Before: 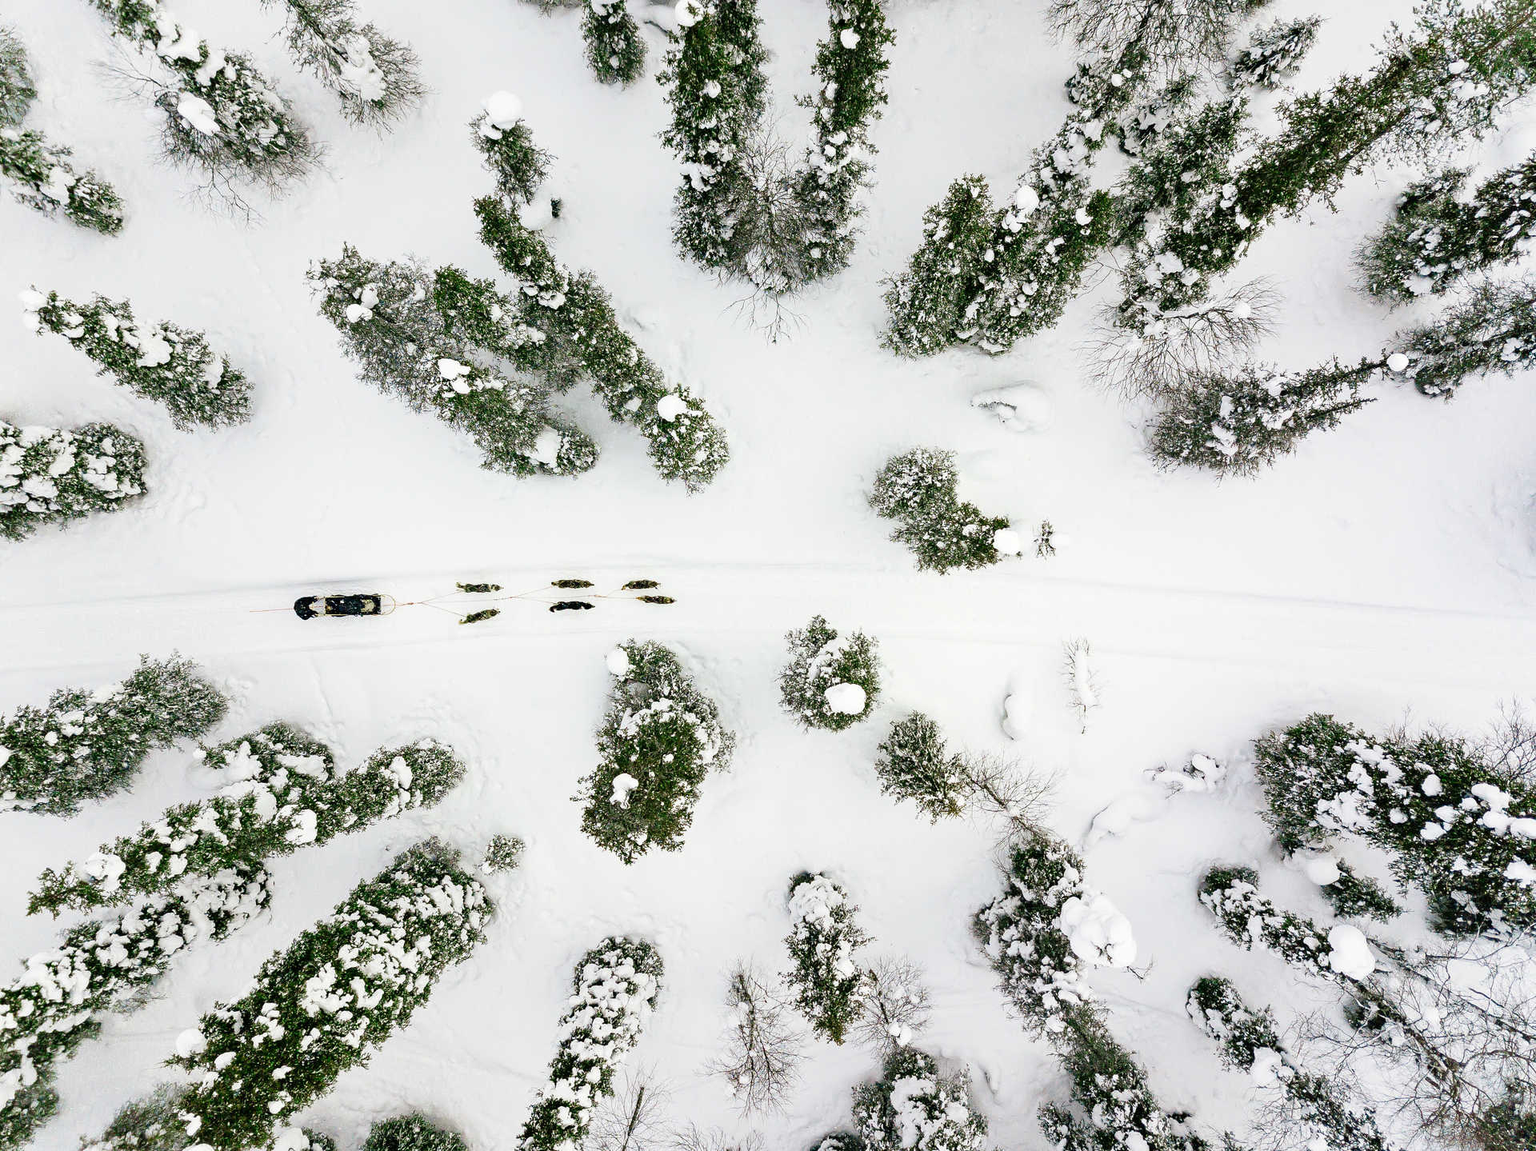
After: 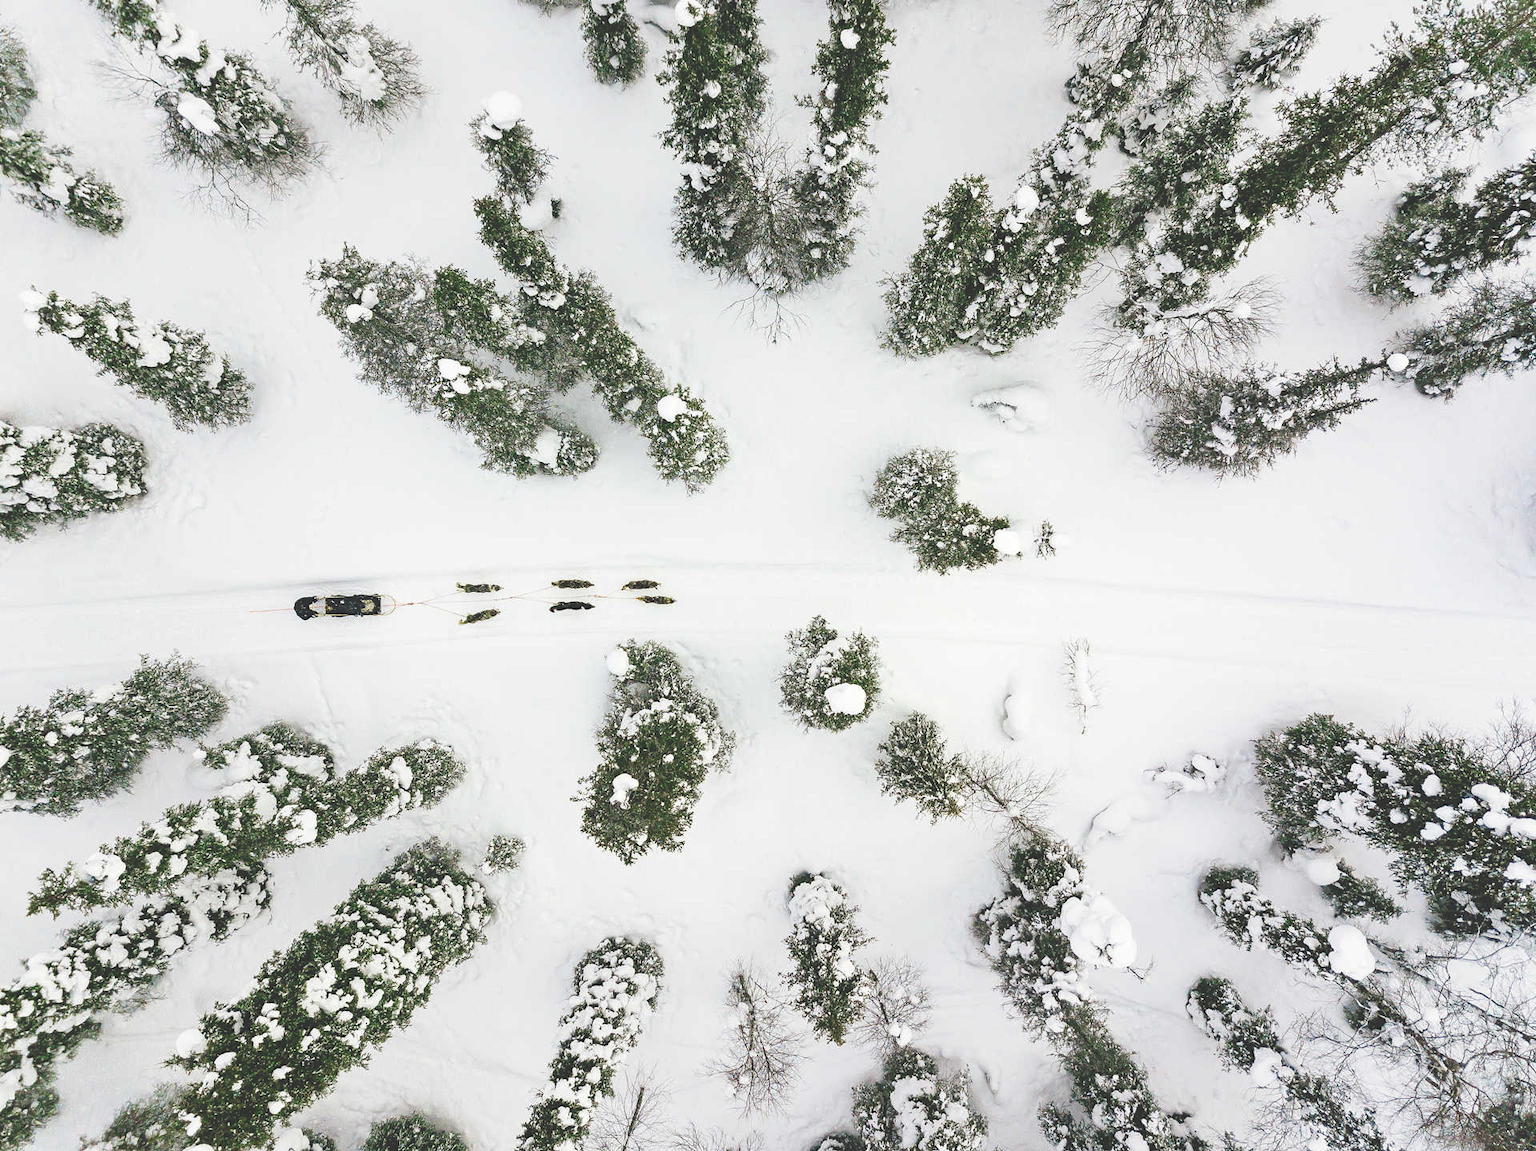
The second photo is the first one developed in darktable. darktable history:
exposure: black level correction -0.03, compensate highlight preservation false
